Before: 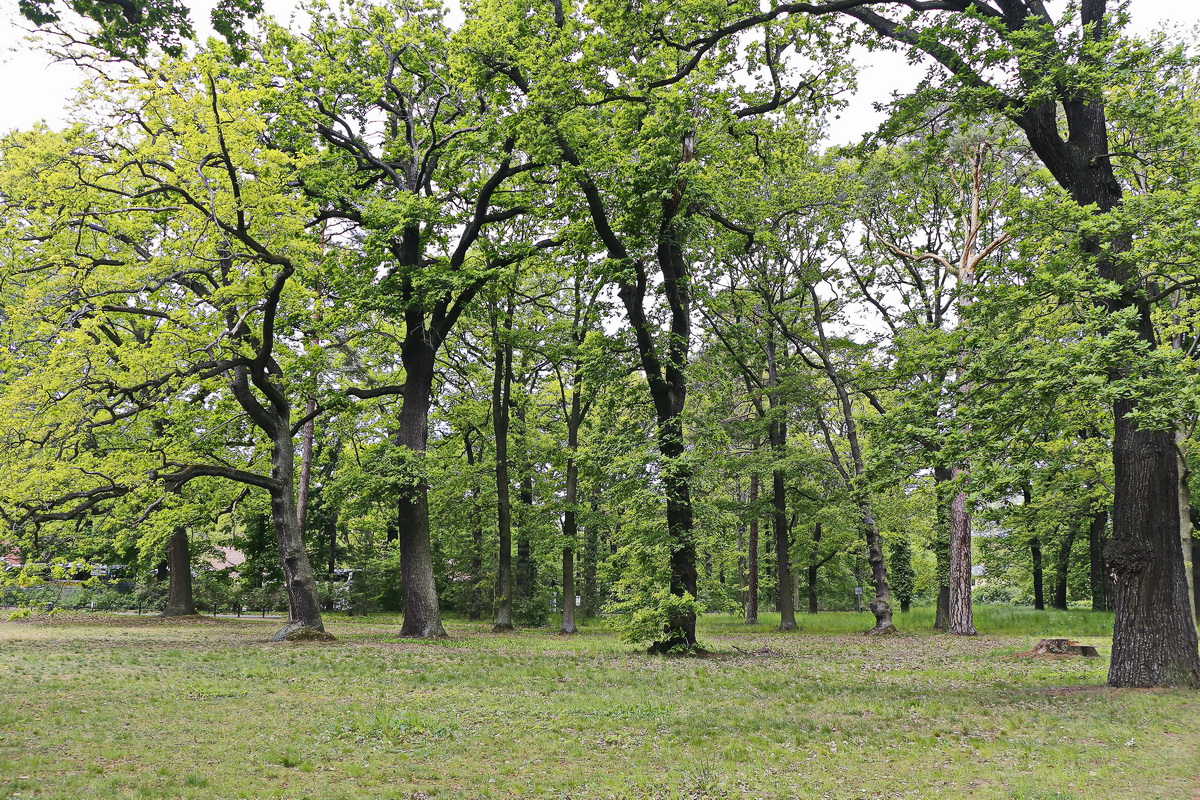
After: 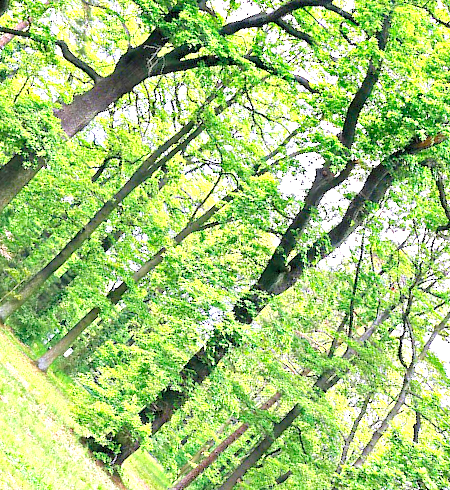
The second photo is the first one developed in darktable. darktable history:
velvia: on, module defaults
crop and rotate: angle -46.01°, top 16.401%, right 0.787%, bottom 11.656%
exposure: black level correction 0, exposure 1.611 EV, compensate highlight preservation false
levels: levels [0.072, 0.414, 0.976]
